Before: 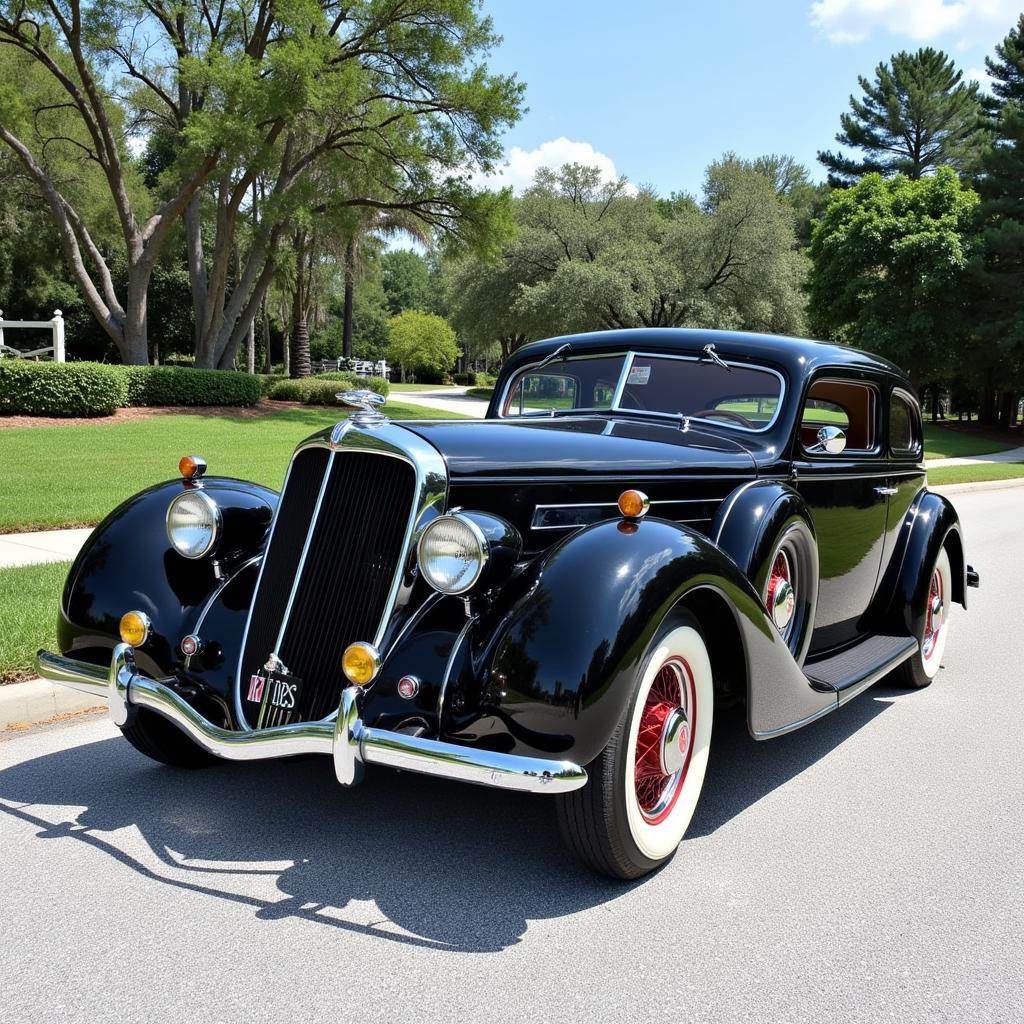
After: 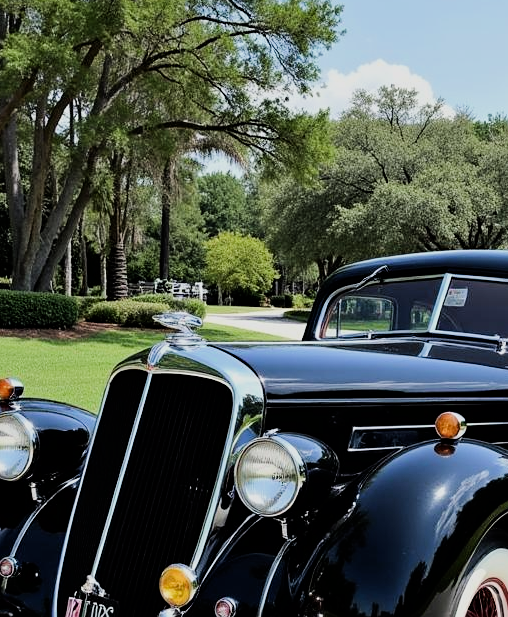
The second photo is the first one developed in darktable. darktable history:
sharpen: amount 0.203
crop: left 17.904%, top 7.709%, right 32.442%, bottom 32.006%
filmic rgb: black relative exposure -7.65 EV, white relative exposure 4.56 EV, hardness 3.61, iterations of high-quality reconstruction 10
tone equalizer: -8 EV -0.415 EV, -7 EV -0.416 EV, -6 EV -0.333 EV, -5 EV -0.214 EV, -3 EV 0.215 EV, -2 EV 0.348 EV, -1 EV 0.379 EV, +0 EV 0.429 EV, edges refinement/feathering 500, mask exposure compensation -1.57 EV, preserve details no
